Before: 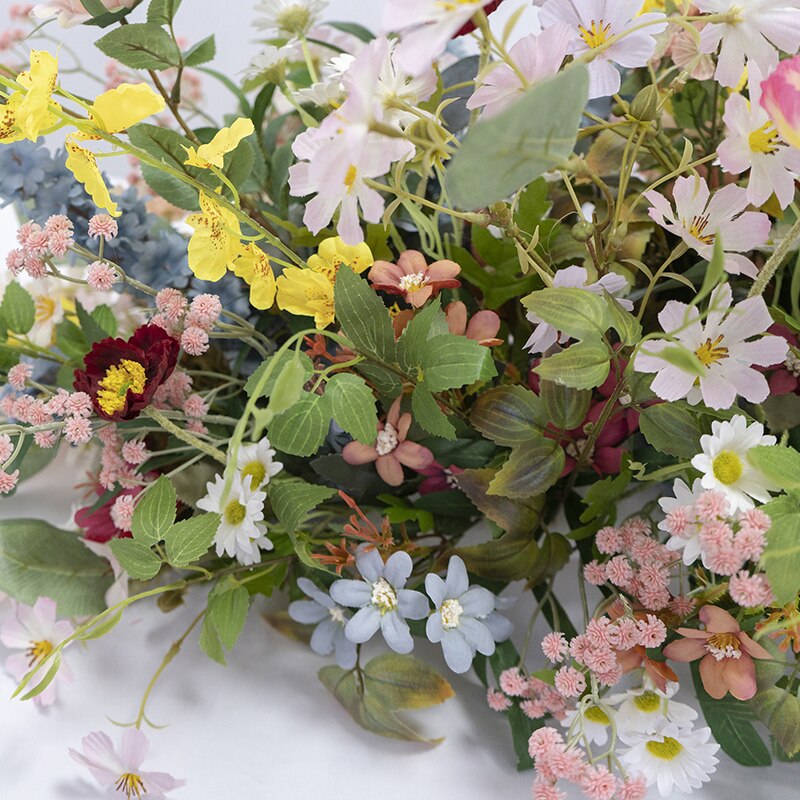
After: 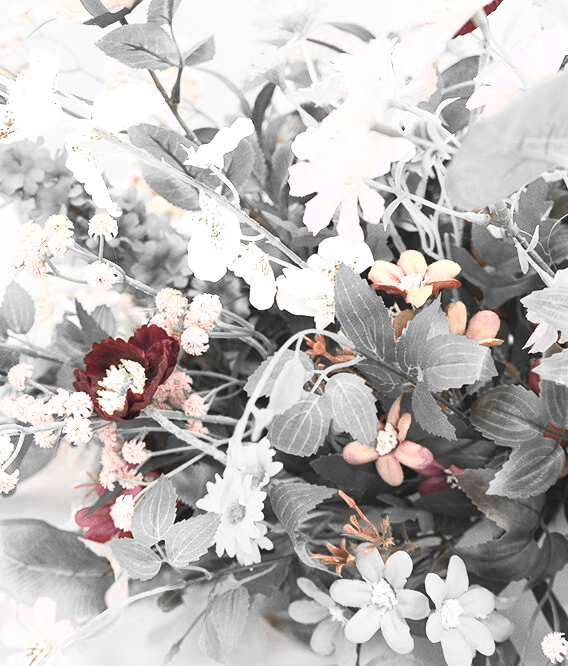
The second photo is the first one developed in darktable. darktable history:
crop: right 28.885%, bottom 16.626%
color zones: curves: ch0 [(0, 0.65) (0.096, 0.644) (0.221, 0.539) (0.429, 0.5) (0.571, 0.5) (0.714, 0.5) (0.857, 0.5) (1, 0.65)]; ch1 [(0, 0.5) (0.143, 0.5) (0.257, -0.002) (0.429, 0.04) (0.571, -0.001) (0.714, -0.015) (0.857, 0.024) (1, 0.5)]
contrast brightness saturation: contrast 0.43, brightness 0.56, saturation -0.19
